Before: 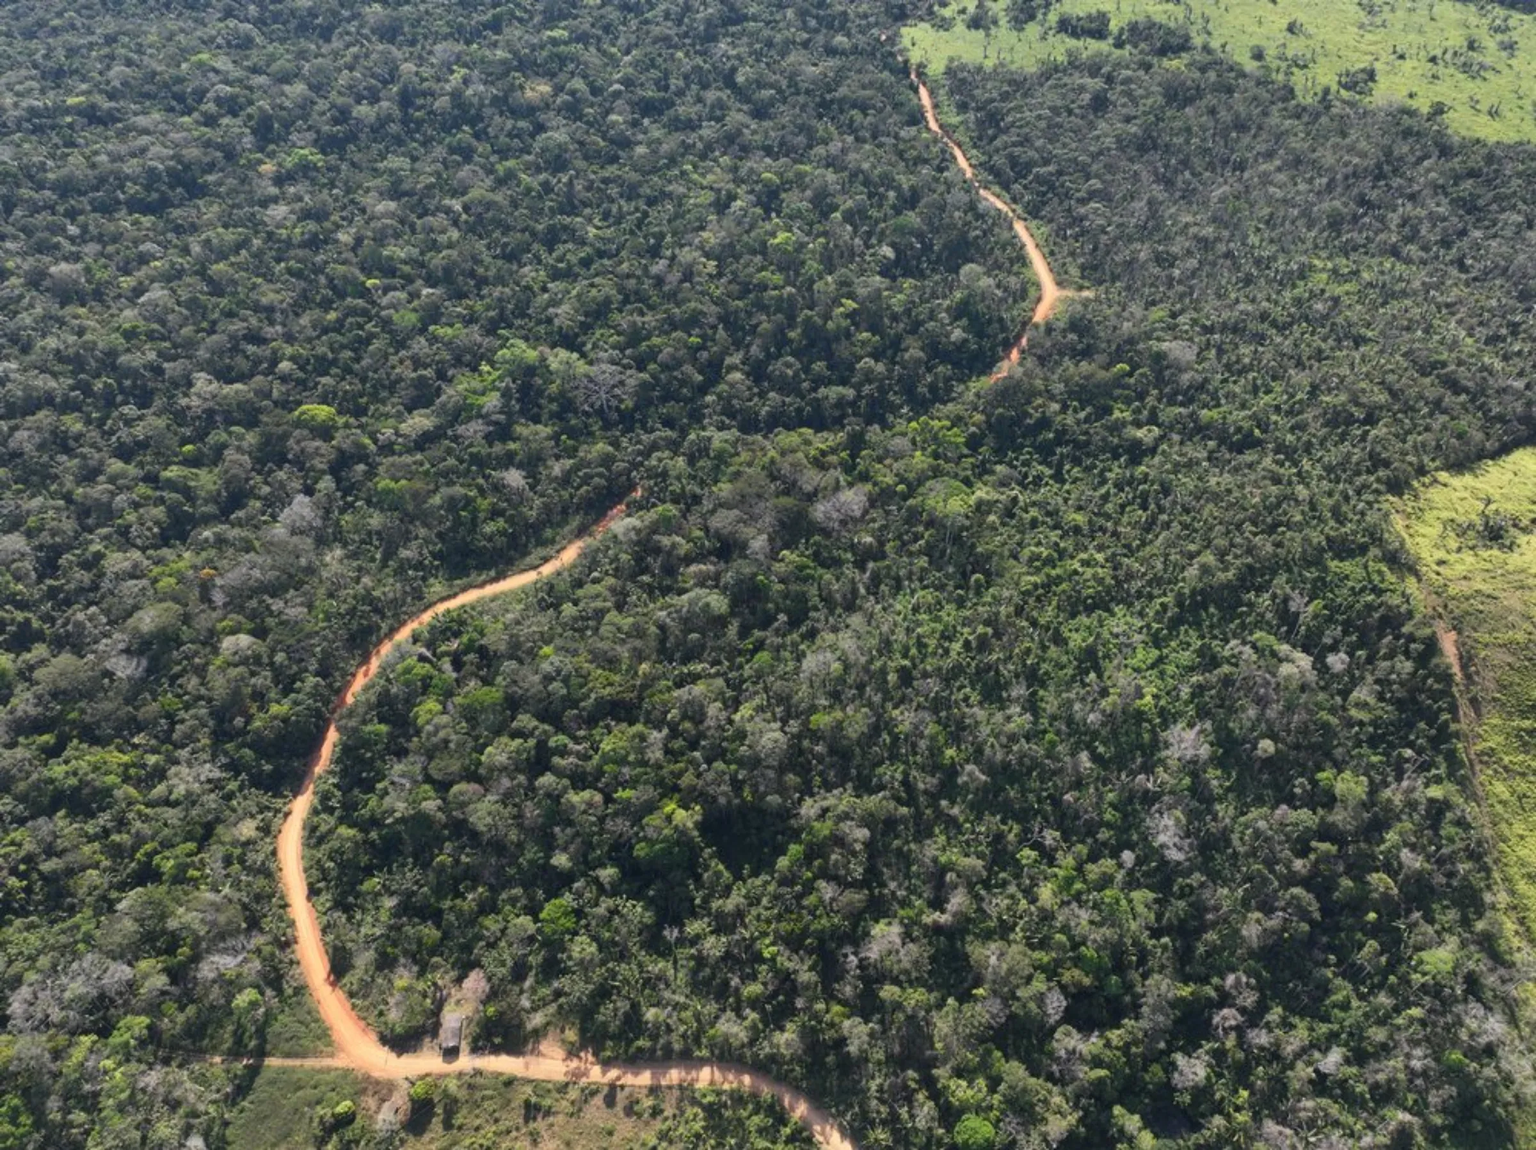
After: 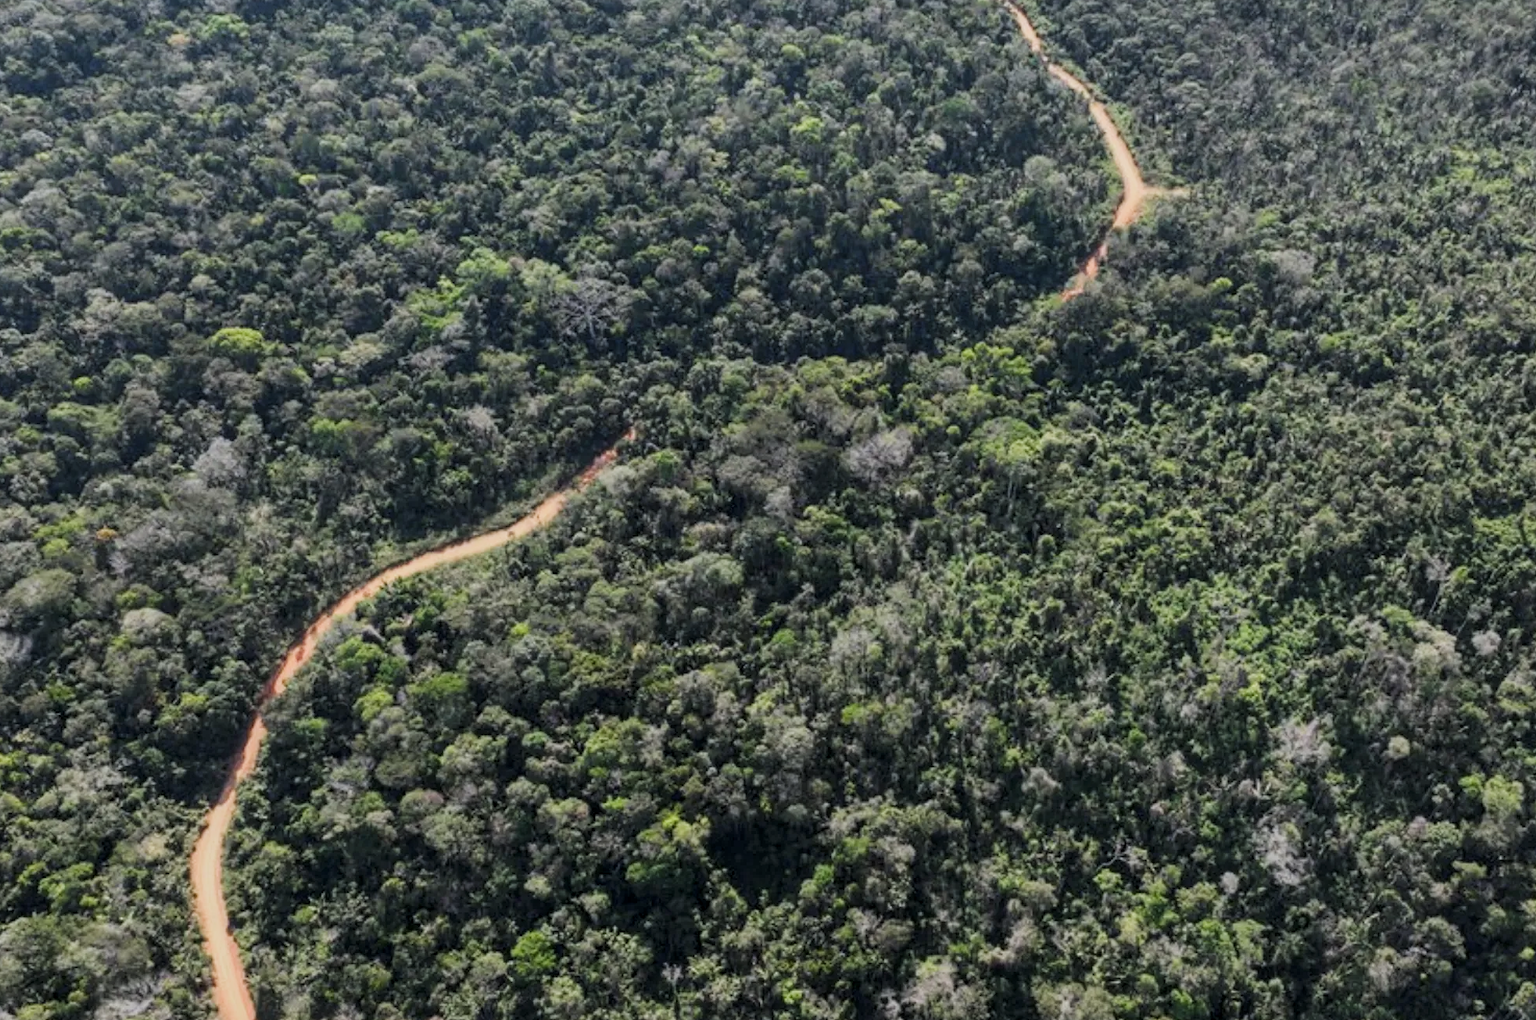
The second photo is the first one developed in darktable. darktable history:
local contrast: on, module defaults
crop: left 7.914%, top 11.888%, right 10.202%, bottom 15.406%
filmic rgb: black relative exposure -7.65 EV, white relative exposure 4.56 EV, hardness 3.61, contrast 1.052, color science v5 (2021), contrast in shadows safe, contrast in highlights safe
exposure: black level correction 0.002, exposure 0.15 EV, compensate exposure bias true, compensate highlight preservation false
